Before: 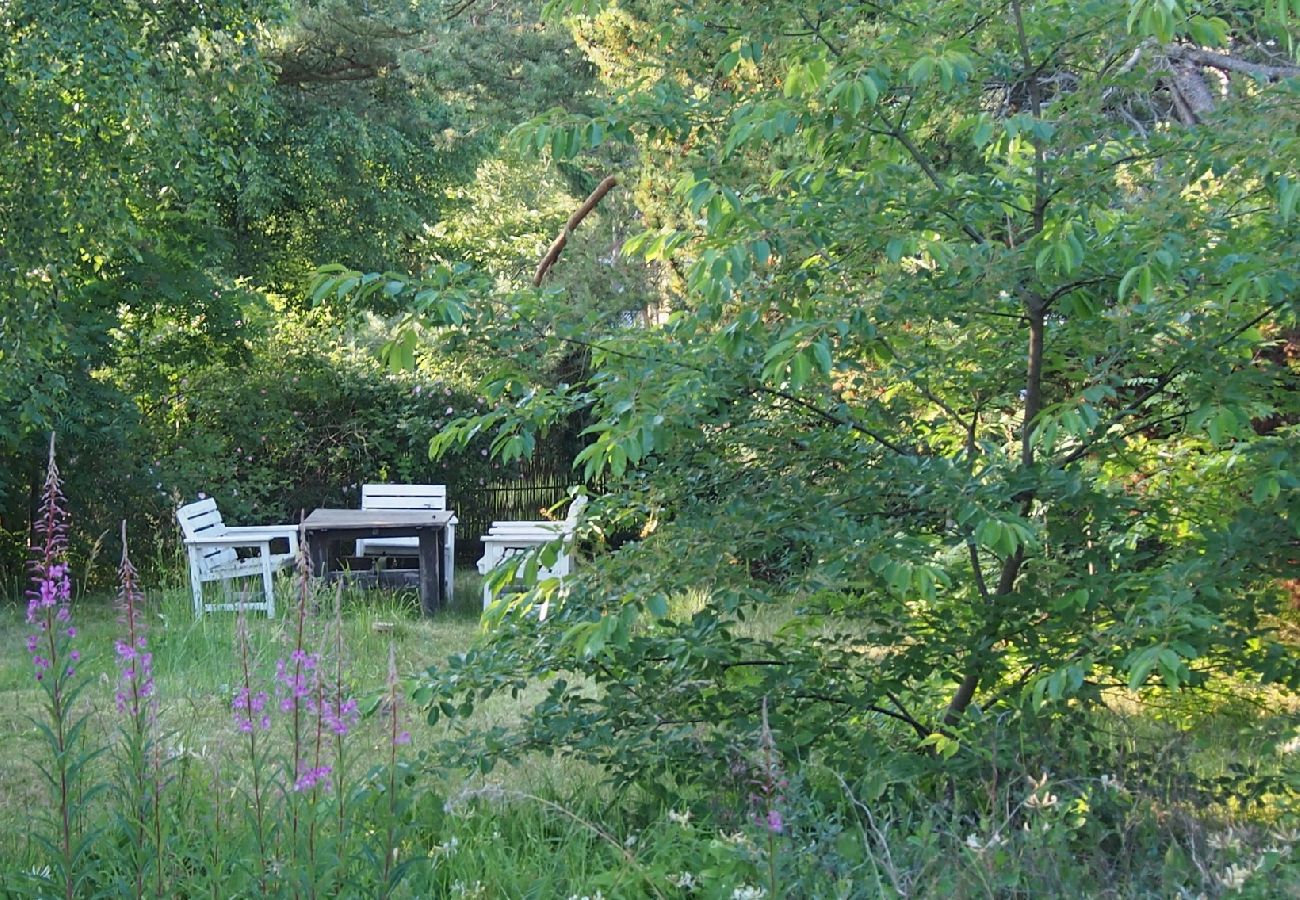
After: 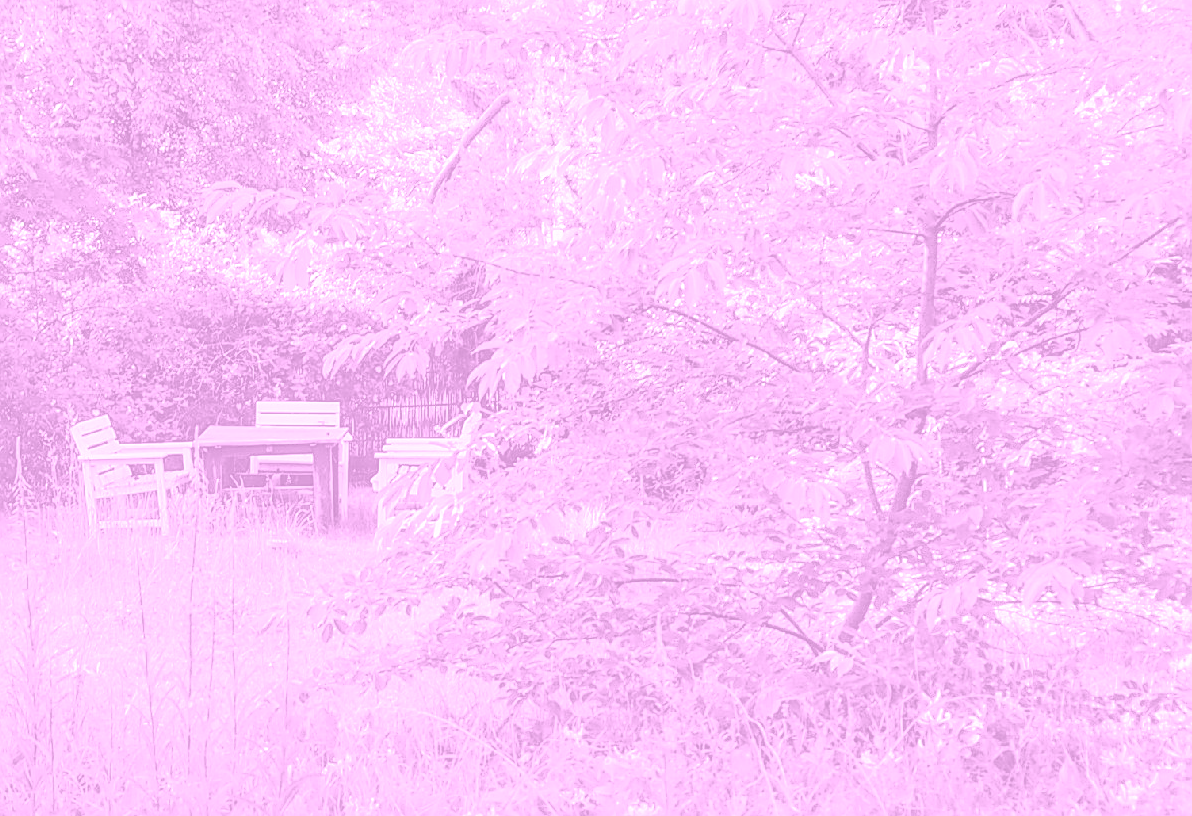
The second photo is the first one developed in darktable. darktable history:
crop and rotate: left 8.262%, top 9.226%
sharpen: on, module defaults
tone curve: curves: ch0 [(0, 0) (0.003, 0.064) (0.011, 0.065) (0.025, 0.061) (0.044, 0.068) (0.069, 0.083) (0.1, 0.102) (0.136, 0.126) (0.177, 0.172) (0.224, 0.225) (0.277, 0.306) (0.335, 0.397) (0.399, 0.483) (0.468, 0.56) (0.543, 0.634) (0.623, 0.708) (0.709, 0.77) (0.801, 0.832) (0.898, 0.899) (1, 1)], preserve colors none
color correction: highlights a* -0.182, highlights b* -0.124
colorize: hue 331.2°, saturation 75%, source mix 30.28%, lightness 70.52%, version 1
local contrast: detail 130%
exposure: exposure 0.6 EV, compensate highlight preservation false
